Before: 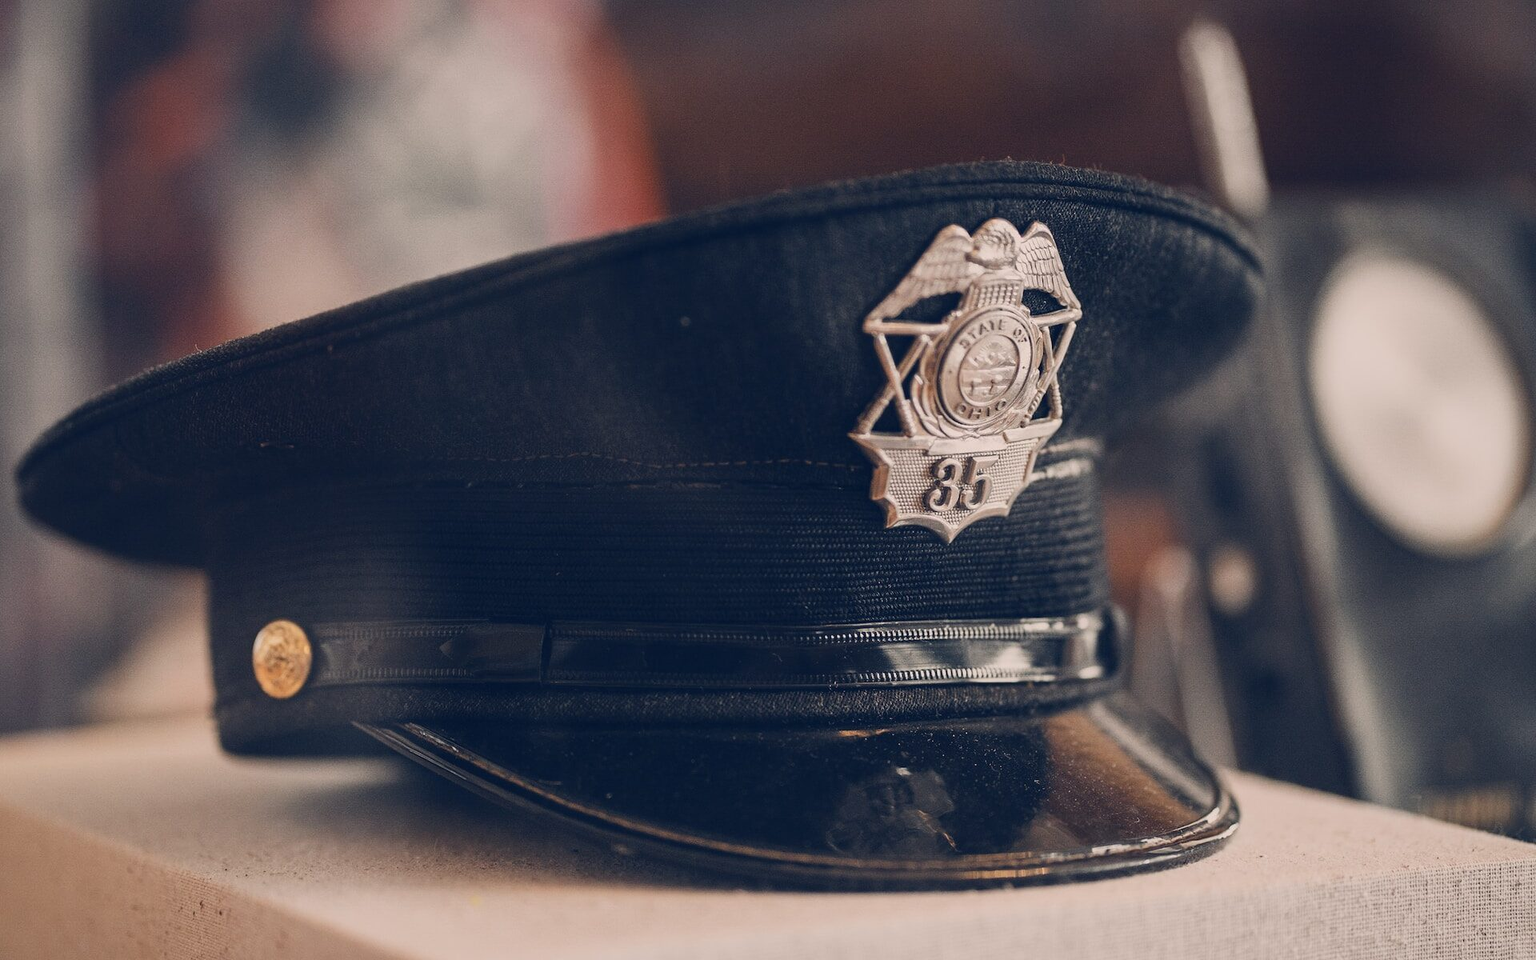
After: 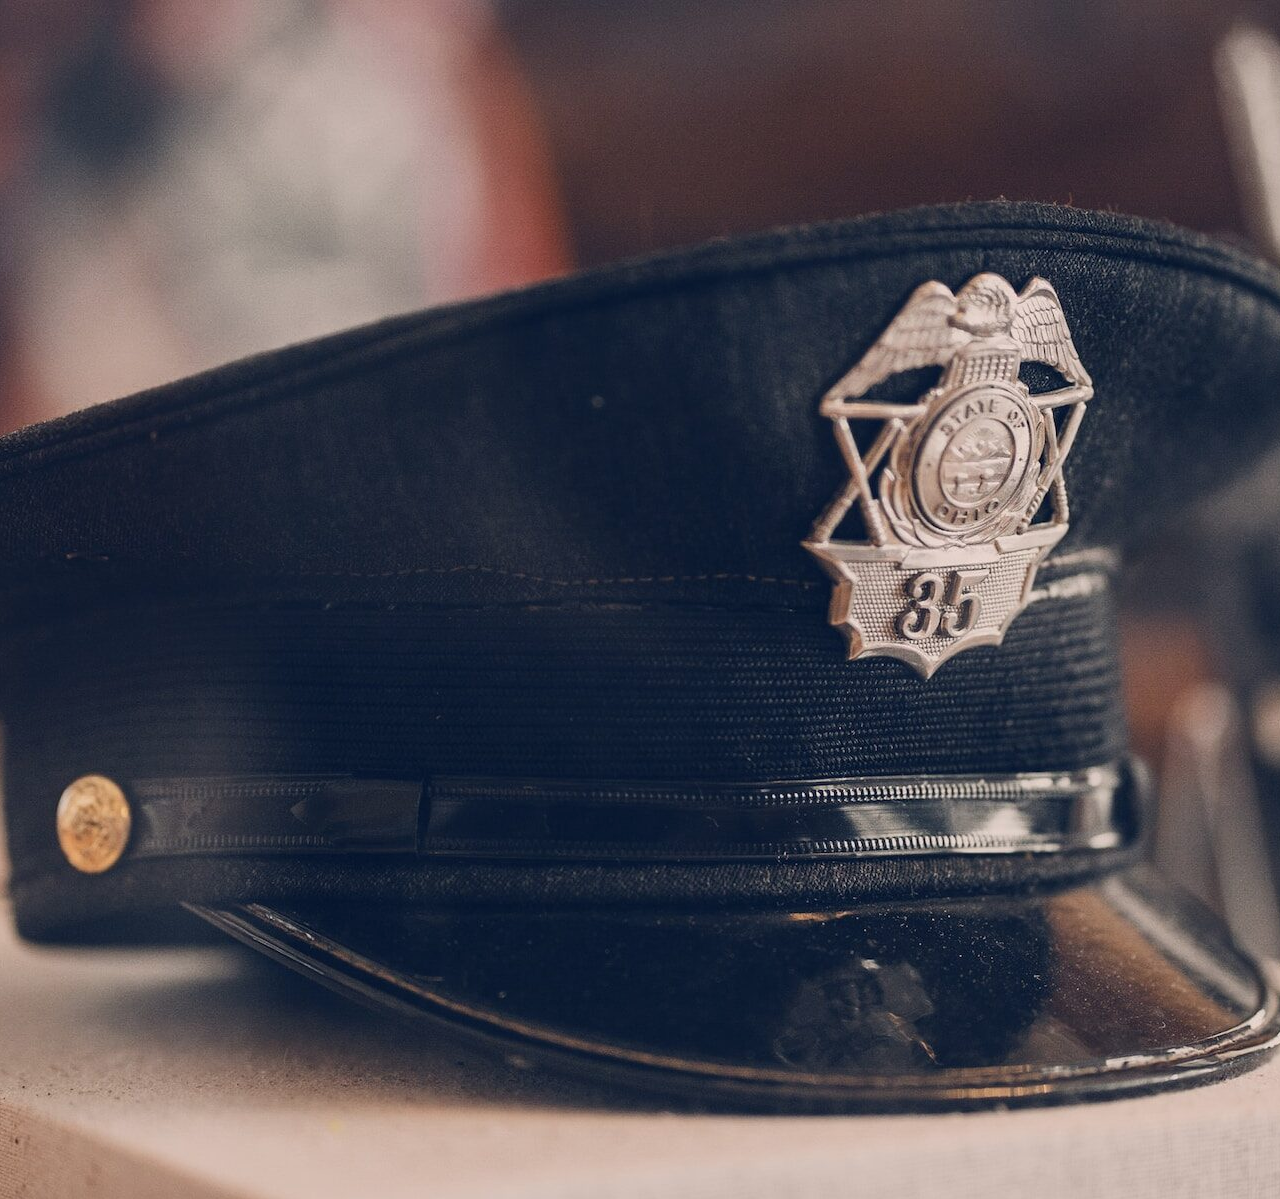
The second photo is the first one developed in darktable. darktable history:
crop and rotate: left 13.537%, right 19.796%
contrast brightness saturation: saturation -0.05
